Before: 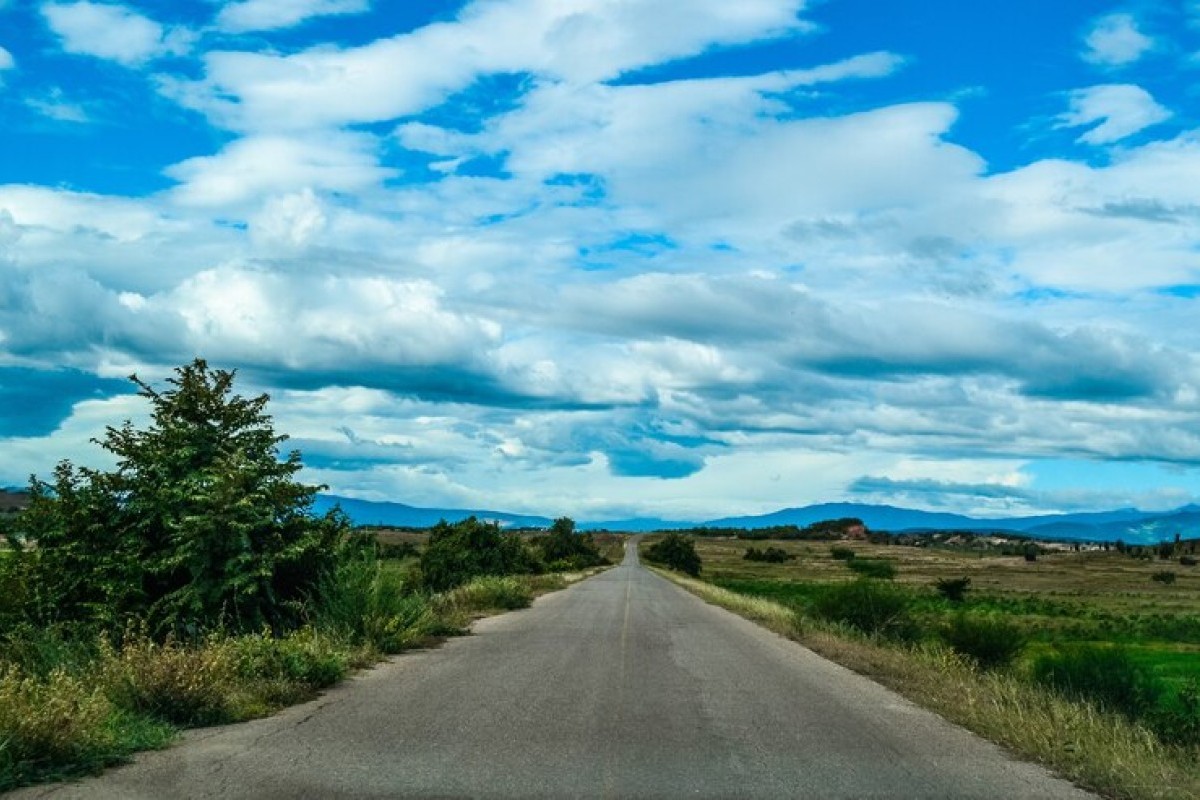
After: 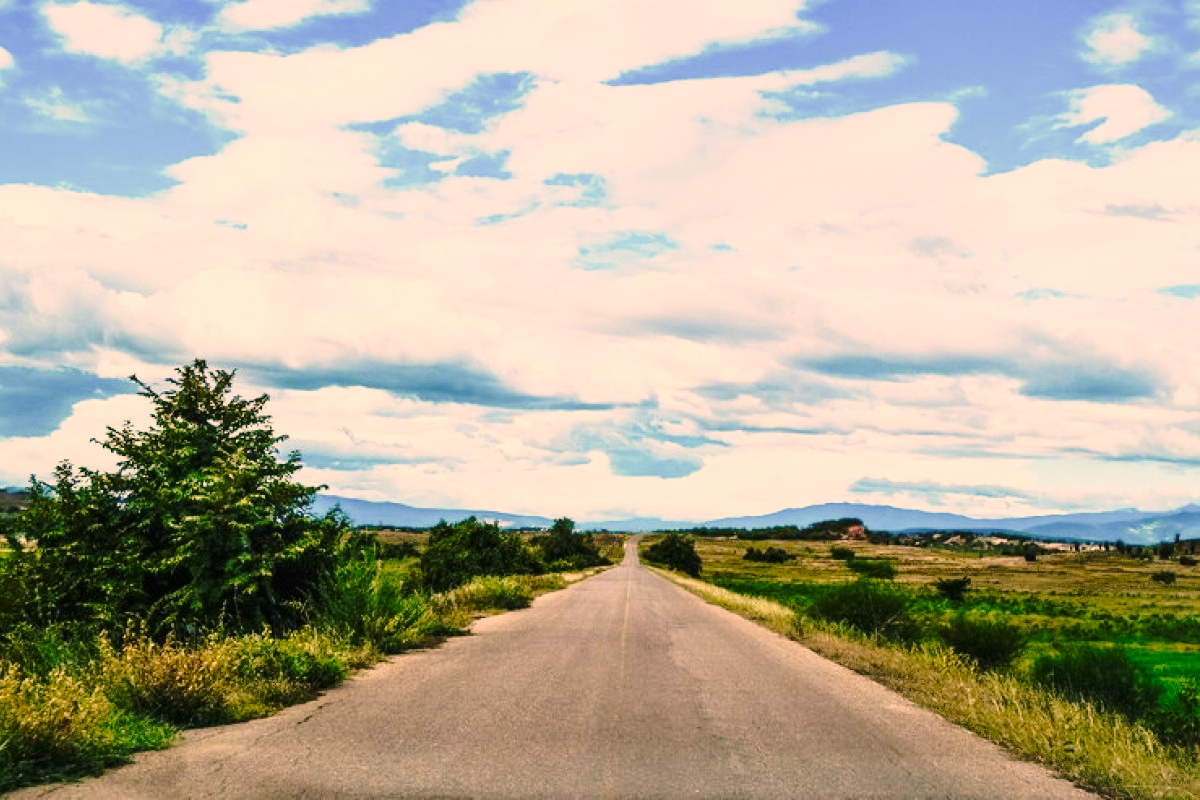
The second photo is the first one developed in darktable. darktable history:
base curve: curves: ch0 [(0, 0) (0.032, 0.037) (0.105, 0.228) (0.435, 0.76) (0.856, 0.983) (1, 1)], preserve colors none
color correction: highlights a* 22.48, highlights b* 21.61
